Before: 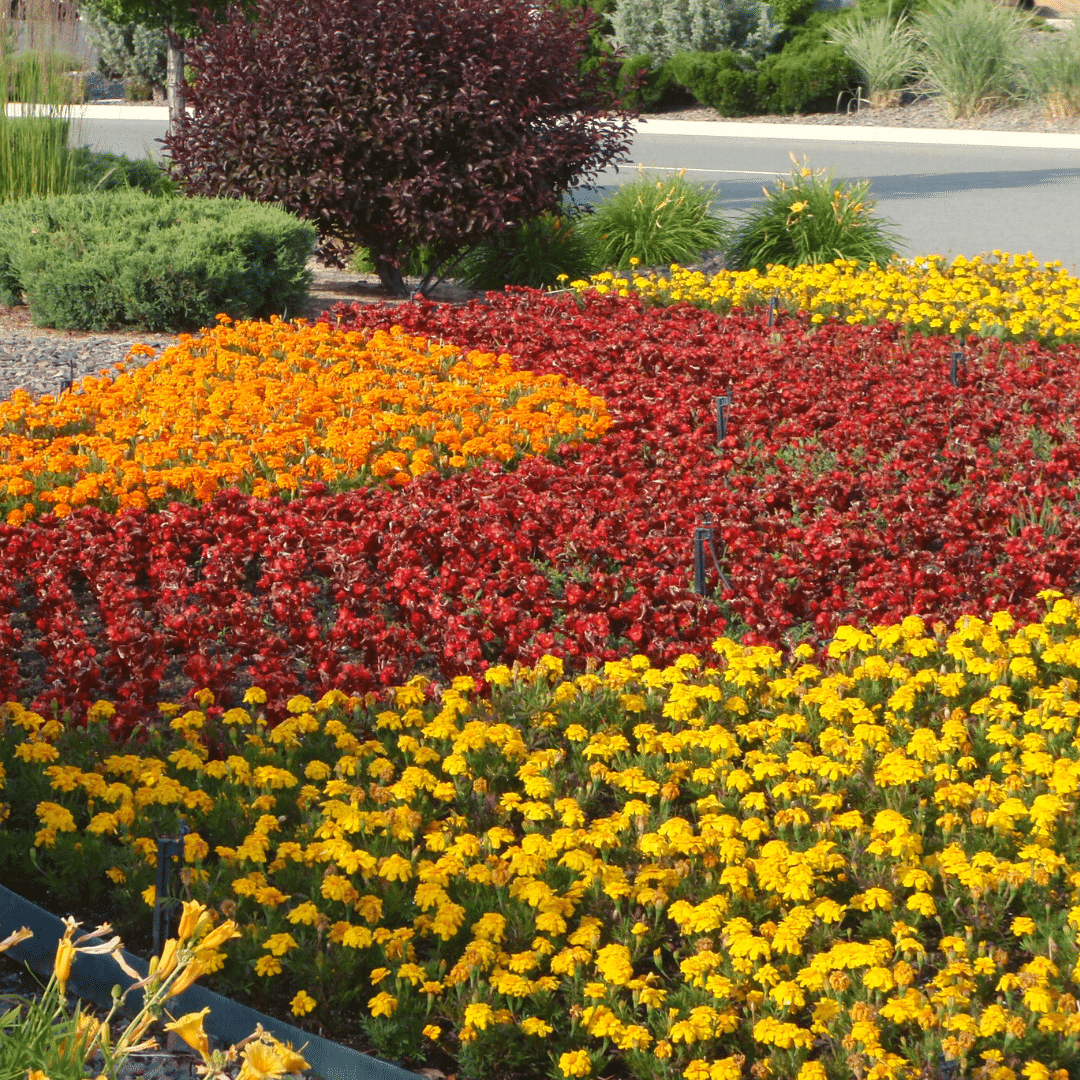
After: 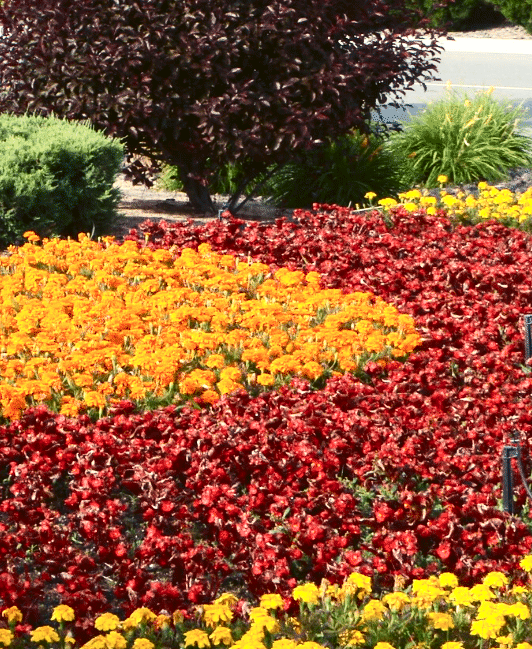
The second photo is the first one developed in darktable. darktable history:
contrast brightness saturation: contrast 0.28
crop: left 17.835%, top 7.675%, right 32.881%, bottom 32.213%
exposure: exposure 0.376 EV, compensate highlight preservation false
